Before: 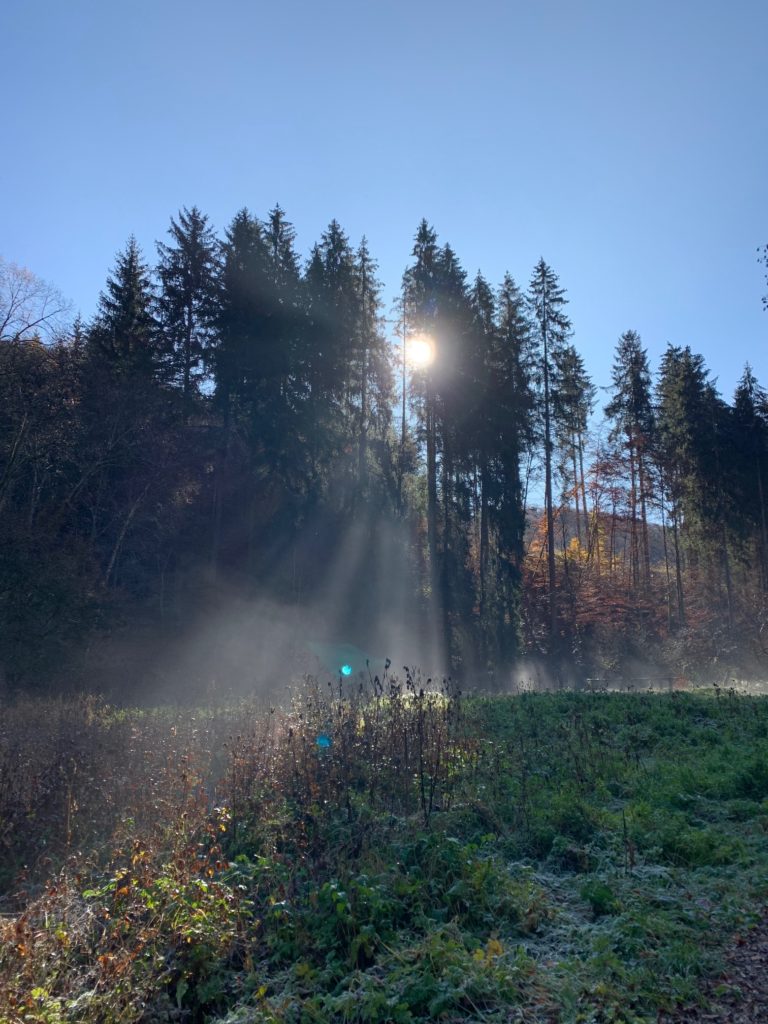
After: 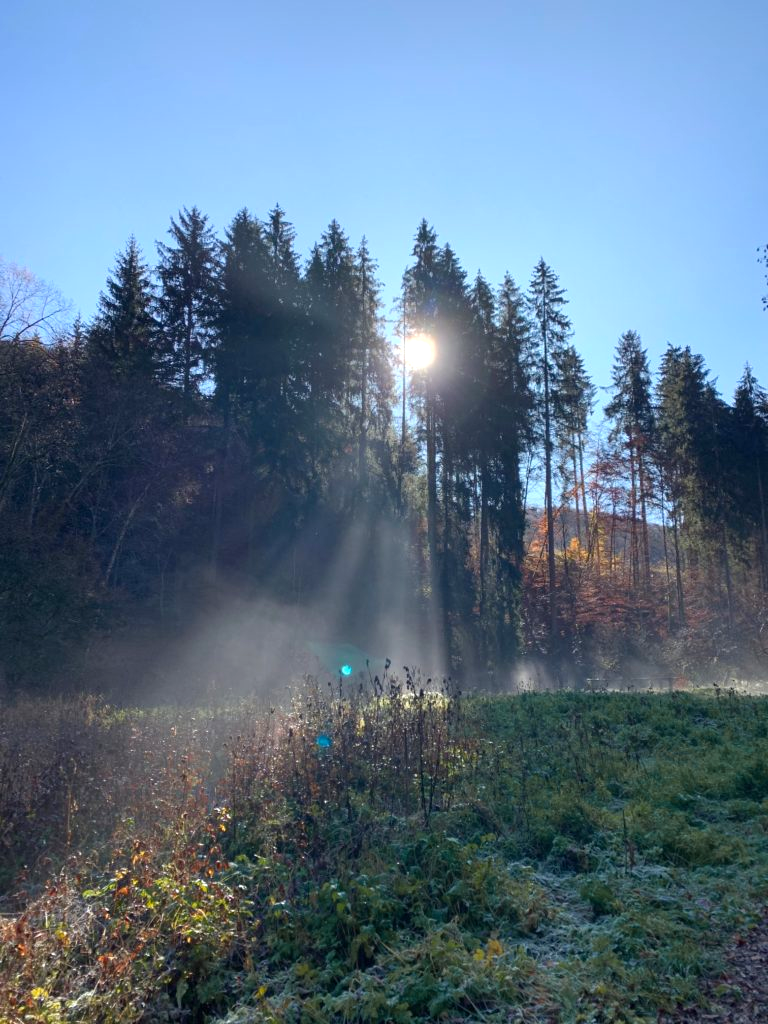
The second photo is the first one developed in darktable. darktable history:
color zones: curves: ch1 [(0.309, 0.524) (0.41, 0.329) (0.508, 0.509)]; ch2 [(0.25, 0.457) (0.75, 0.5)]
exposure: exposure 0.375 EV, compensate highlight preservation false
